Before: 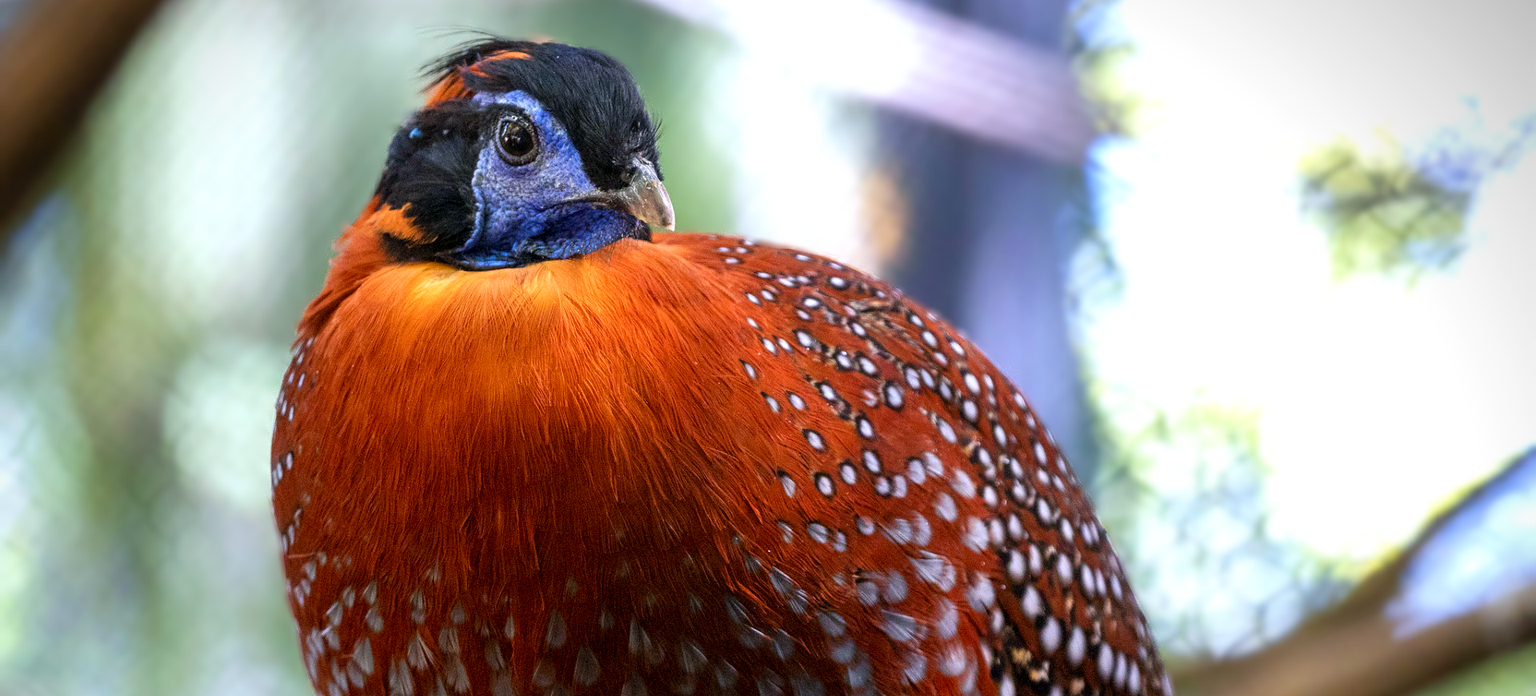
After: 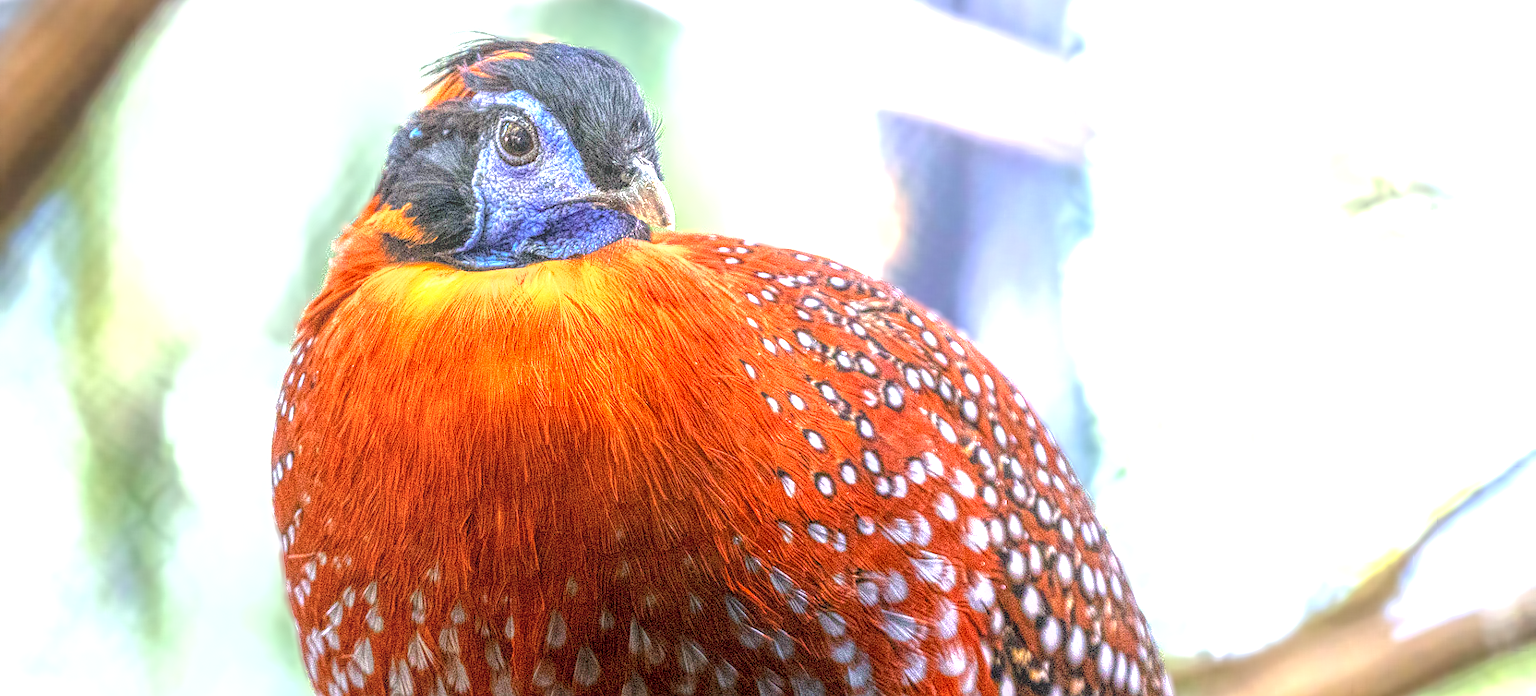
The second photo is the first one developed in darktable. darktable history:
exposure: black level correction 0, exposure 1.388 EV, compensate exposure bias true, compensate highlight preservation false
sharpen: radius 0.969, amount 0.604
local contrast: highlights 20%, shadows 30%, detail 200%, midtone range 0.2
